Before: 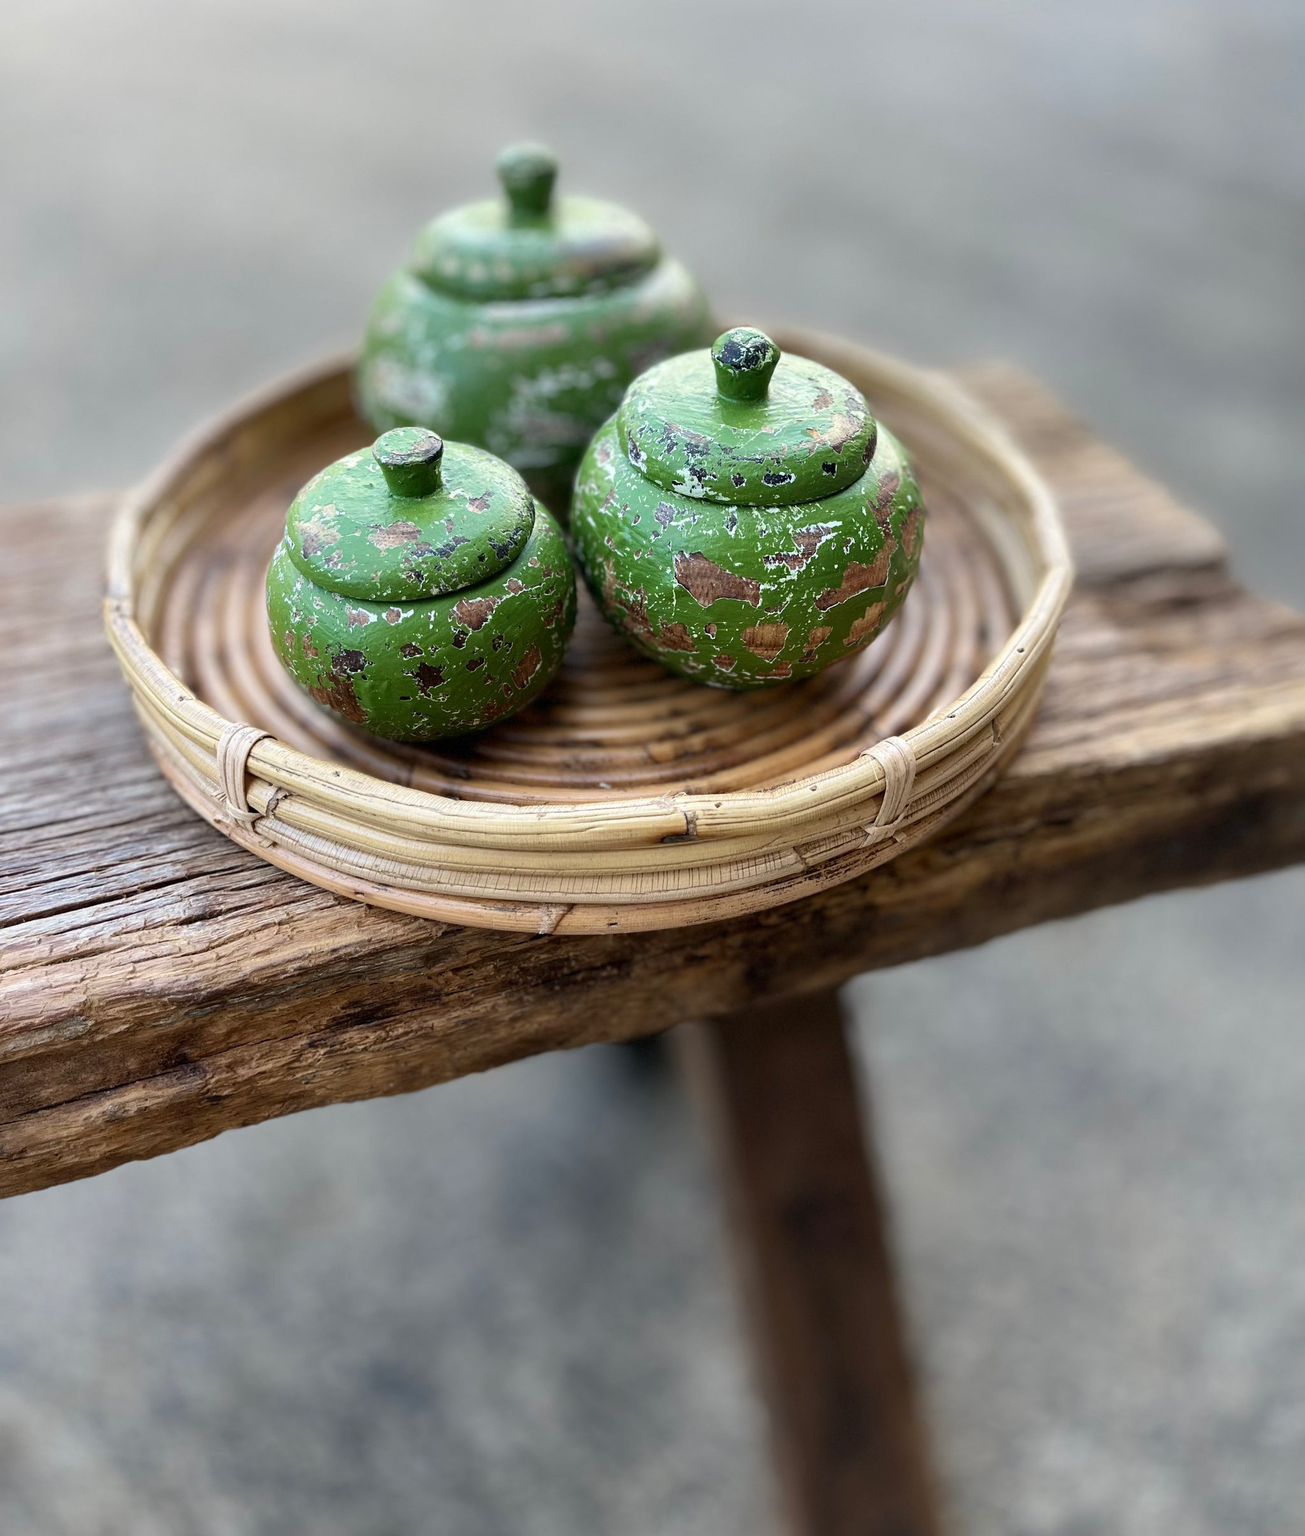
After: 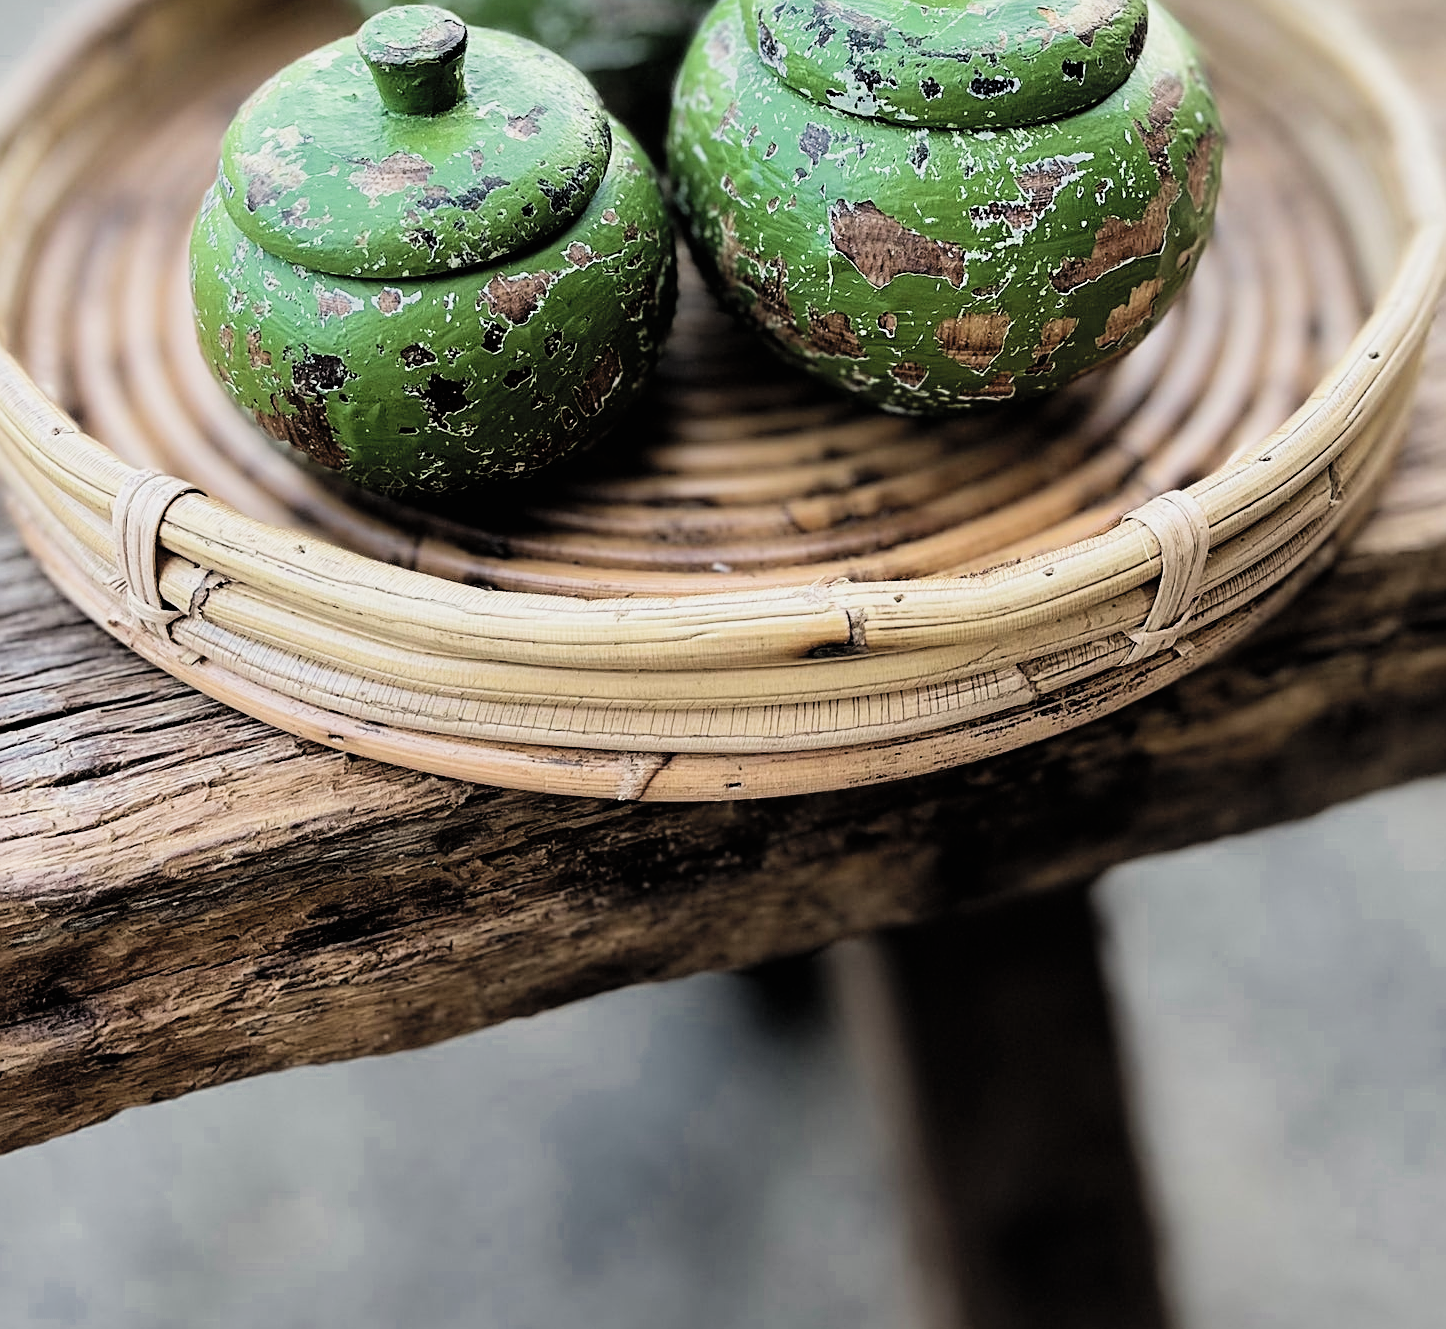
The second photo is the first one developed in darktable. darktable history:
crop: left 11.134%, top 27.63%, right 18.237%, bottom 17.216%
sharpen: on, module defaults
filmic rgb: black relative exposure -5.01 EV, white relative exposure 3.55 EV, hardness 3.16, contrast 1.301, highlights saturation mix -49.7%
color zones: curves: ch0 [(0, 0.497) (0.143, 0.5) (0.286, 0.5) (0.429, 0.483) (0.571, 0.116) (0.714, -0.006) (0.857, 0.28) (1, 0.497)]
contrast brightness saturation: brightness 0.145
